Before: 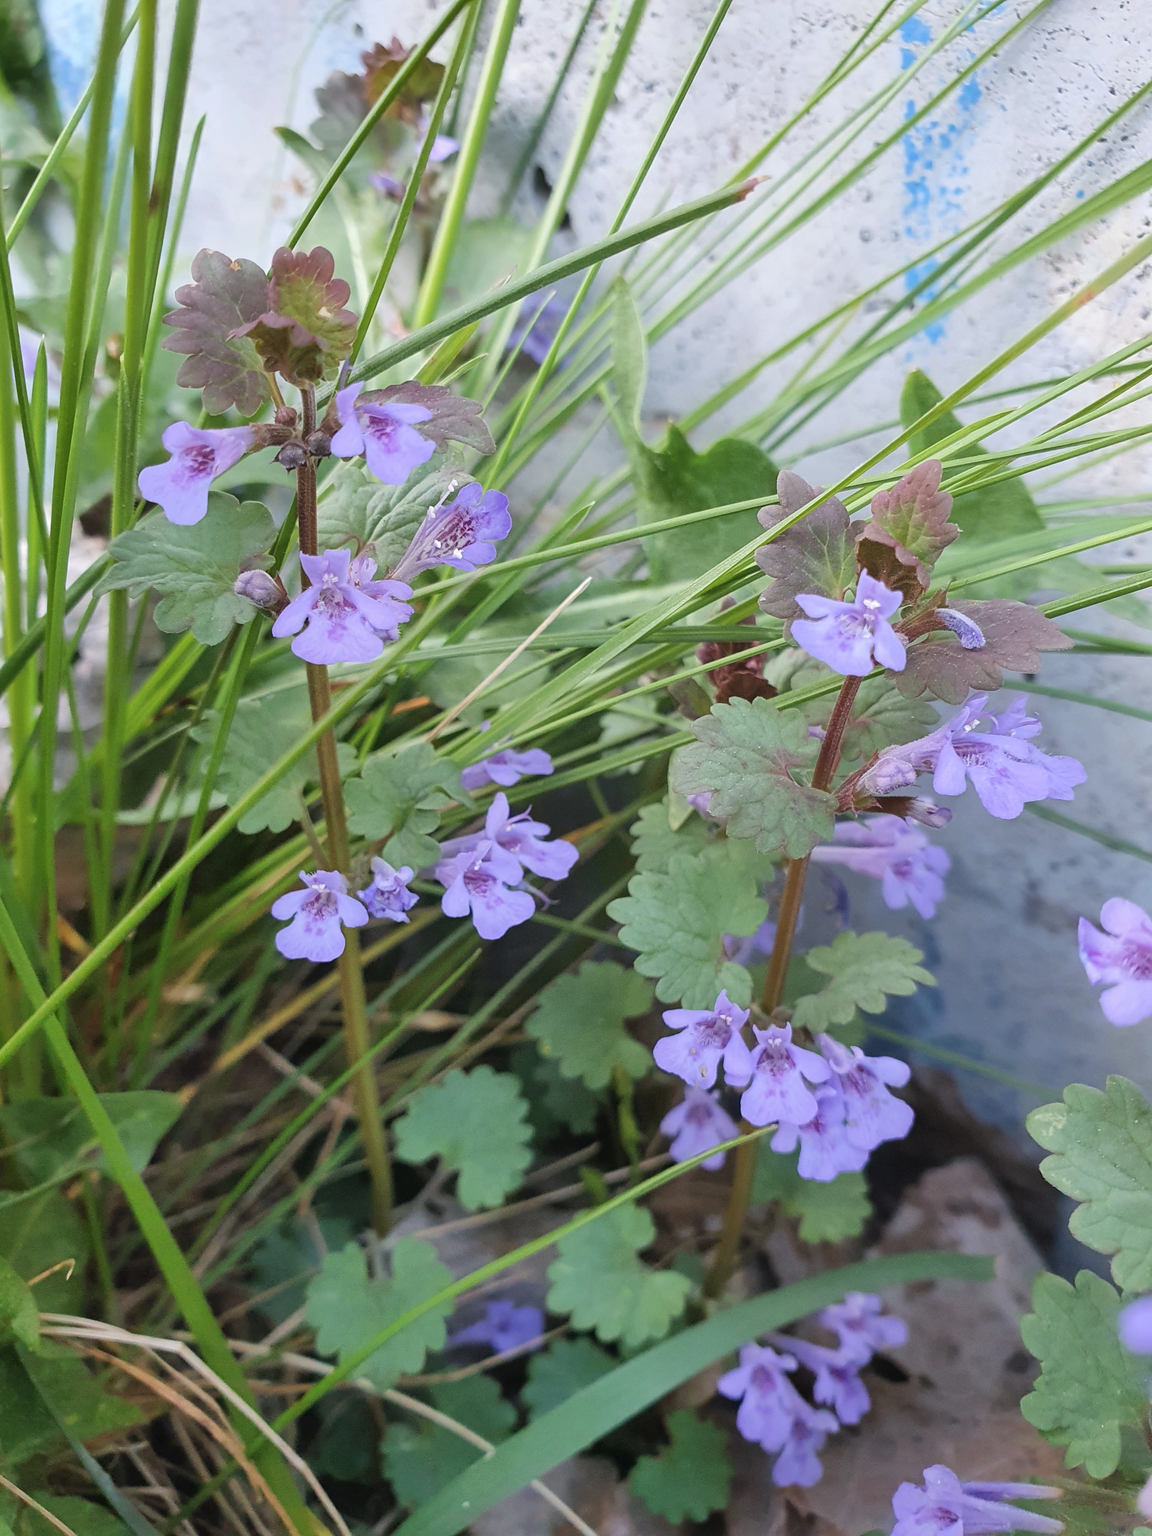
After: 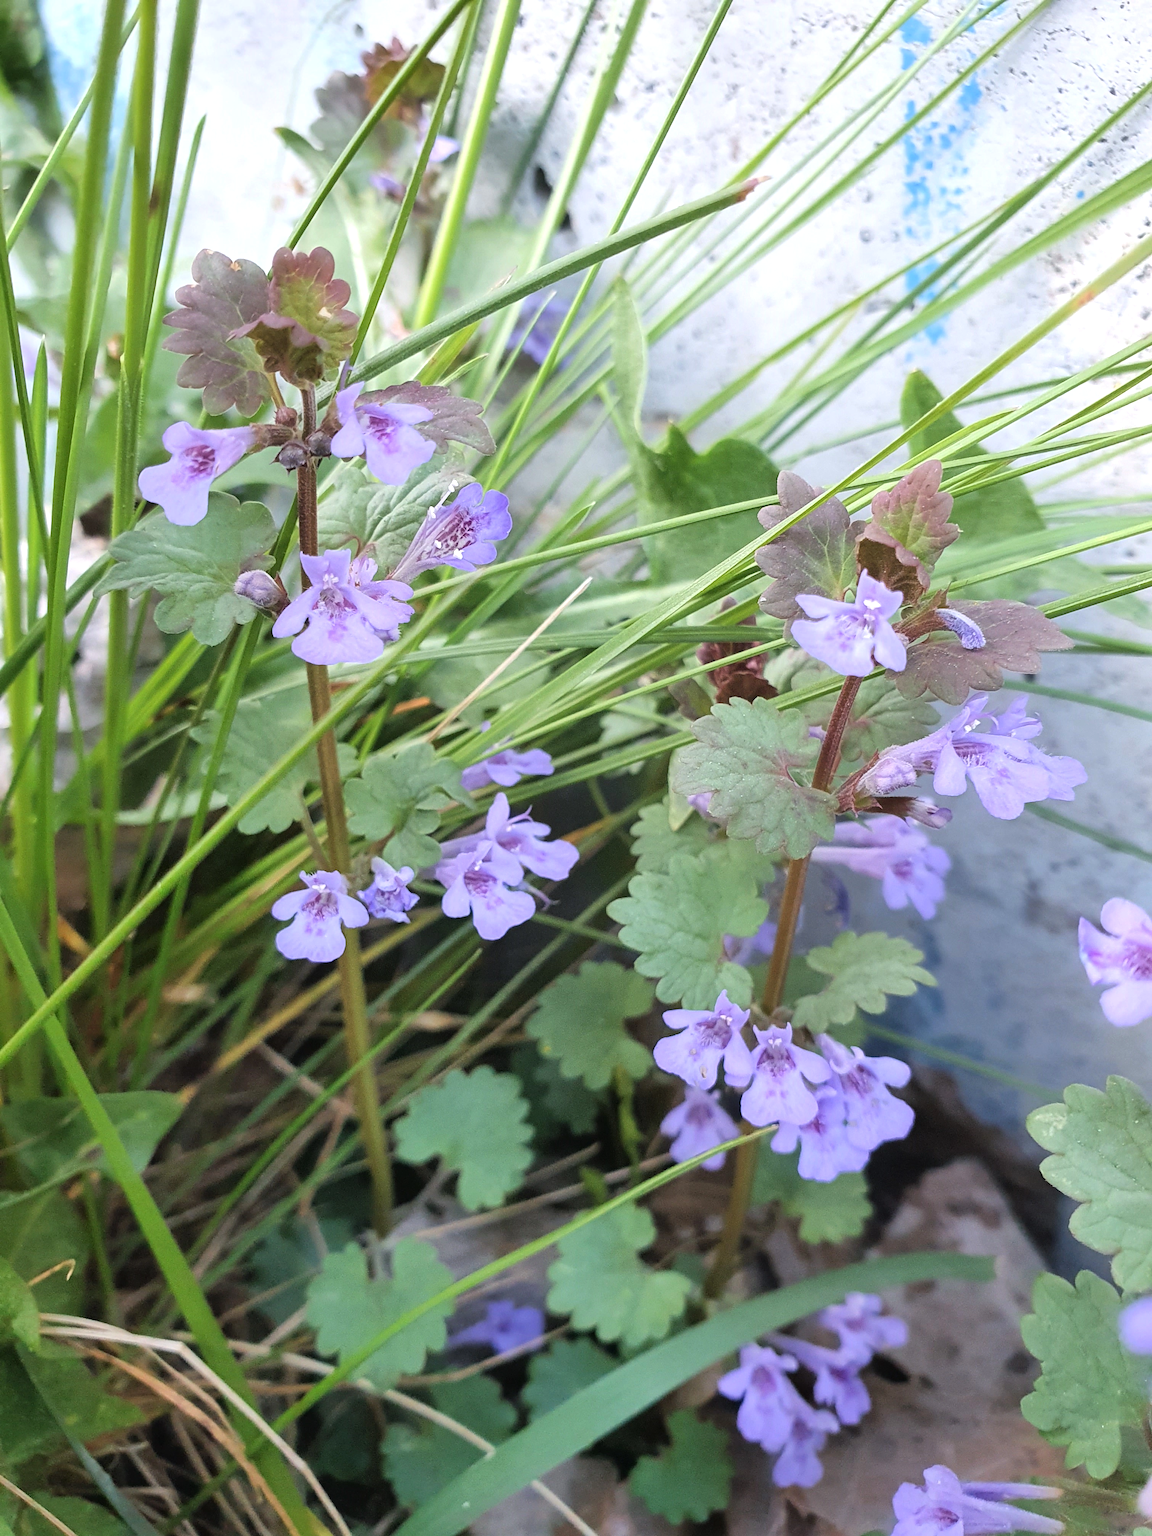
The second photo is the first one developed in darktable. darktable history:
tone equalizer: -8 EV -0.413 EV, -7 EV -0.363 EV, -6 EV -0.369 EV, -5 EV -0.234 EV, -3 EV 0.204 EV, -2 EV 0.351 EV, -1 EV 0.405 EV, +0 EV 0.44 EV, mask exposure compensation -0.498 EV
